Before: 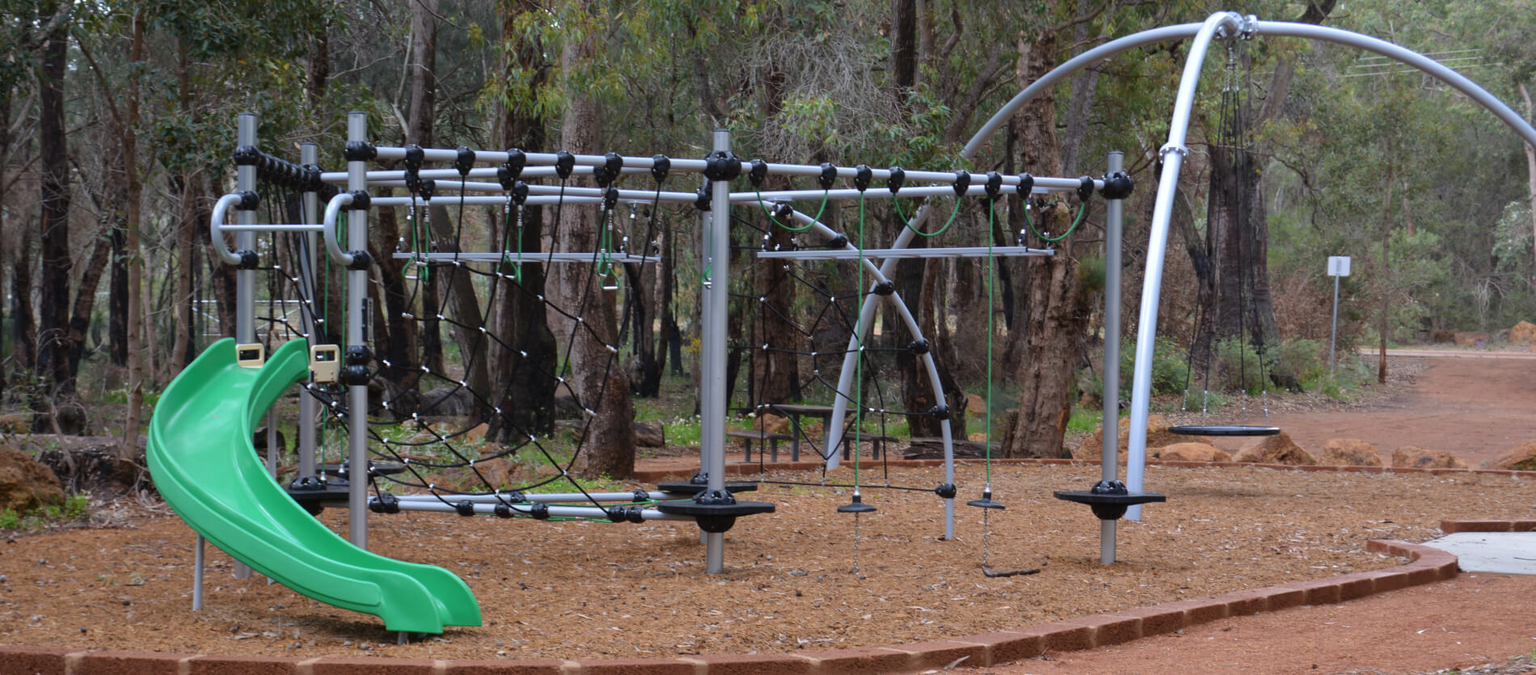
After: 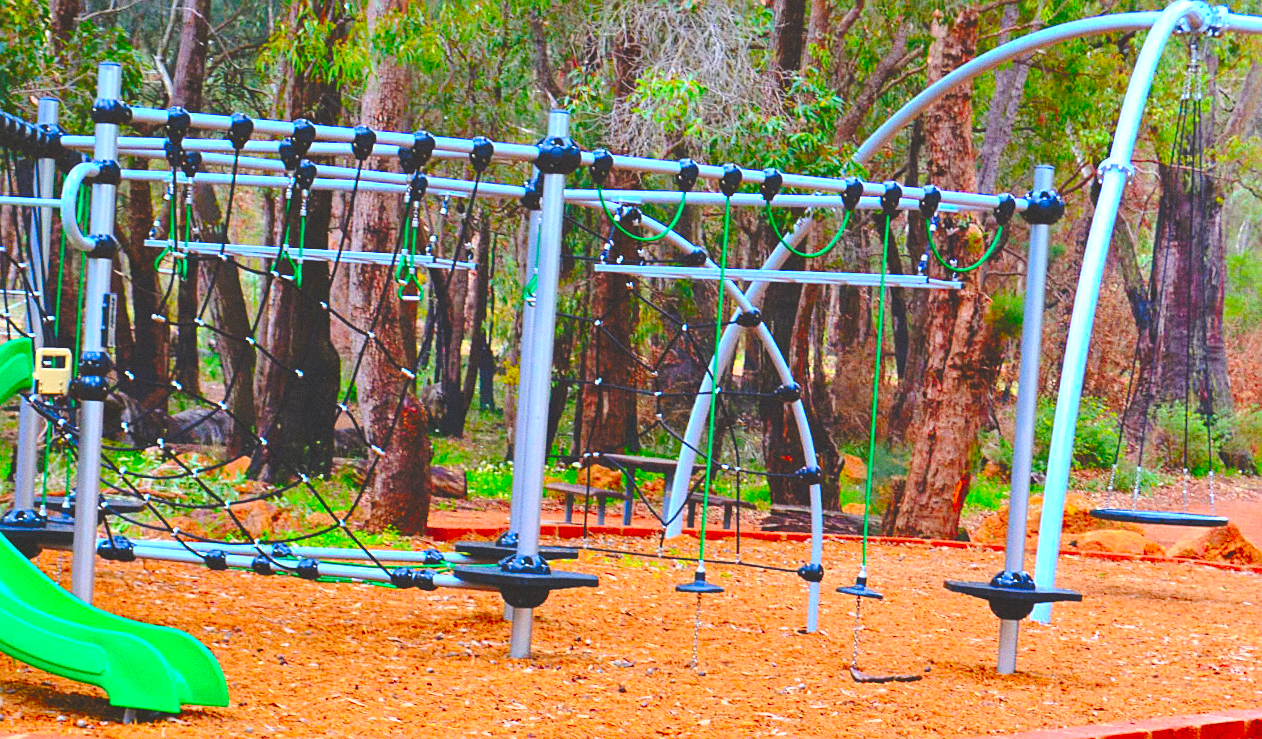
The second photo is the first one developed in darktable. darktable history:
exposure: black level correction 0, exposure 1.1 EV, compensate highlight preservation false
color correction: saturation 3
crop and rotate: angle -3.27°, left 14.277%, top 0.028%, right 10.766%, bottom 0.028%
shadows and highlights: radius 125.46, shadows 30.51, highlights -30.51, low approximation 0.01, soften with gaussian
sharpen: on, module defaults
grain: on, module defaults
base curve: curves: ch0 [(0, 0.024) (0.055, 0.065) (0.121, 0.166) (0.236, 0.319) (0.693, 0.726) (1, 1)], preserve colors none
white balance: red 1, blue 1
